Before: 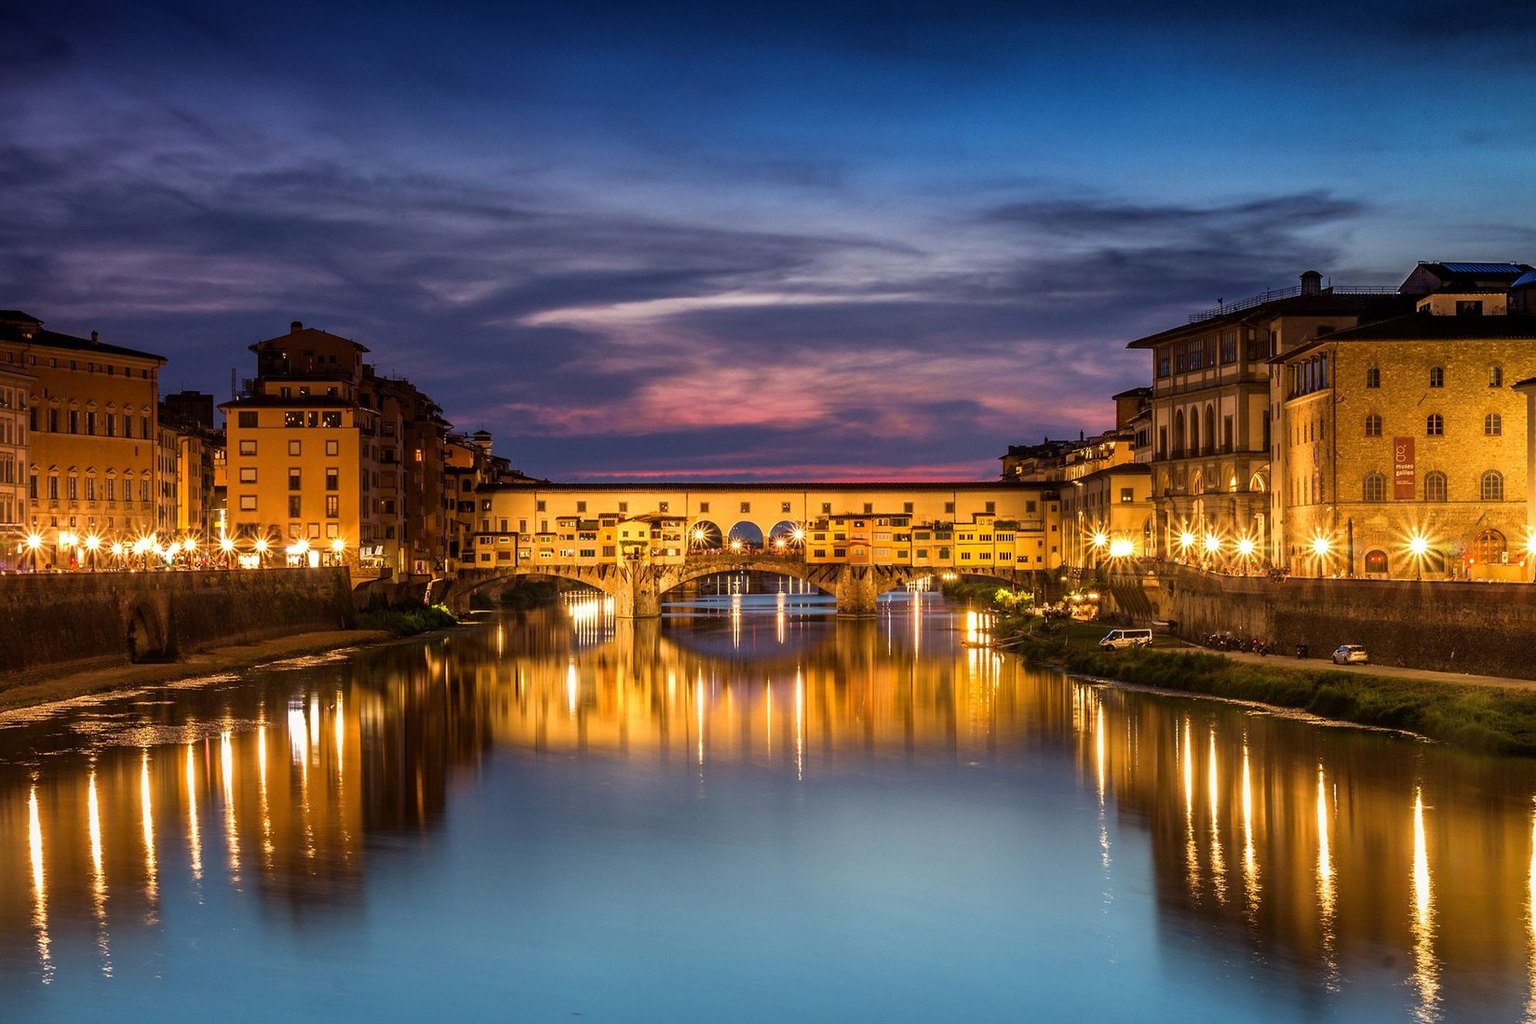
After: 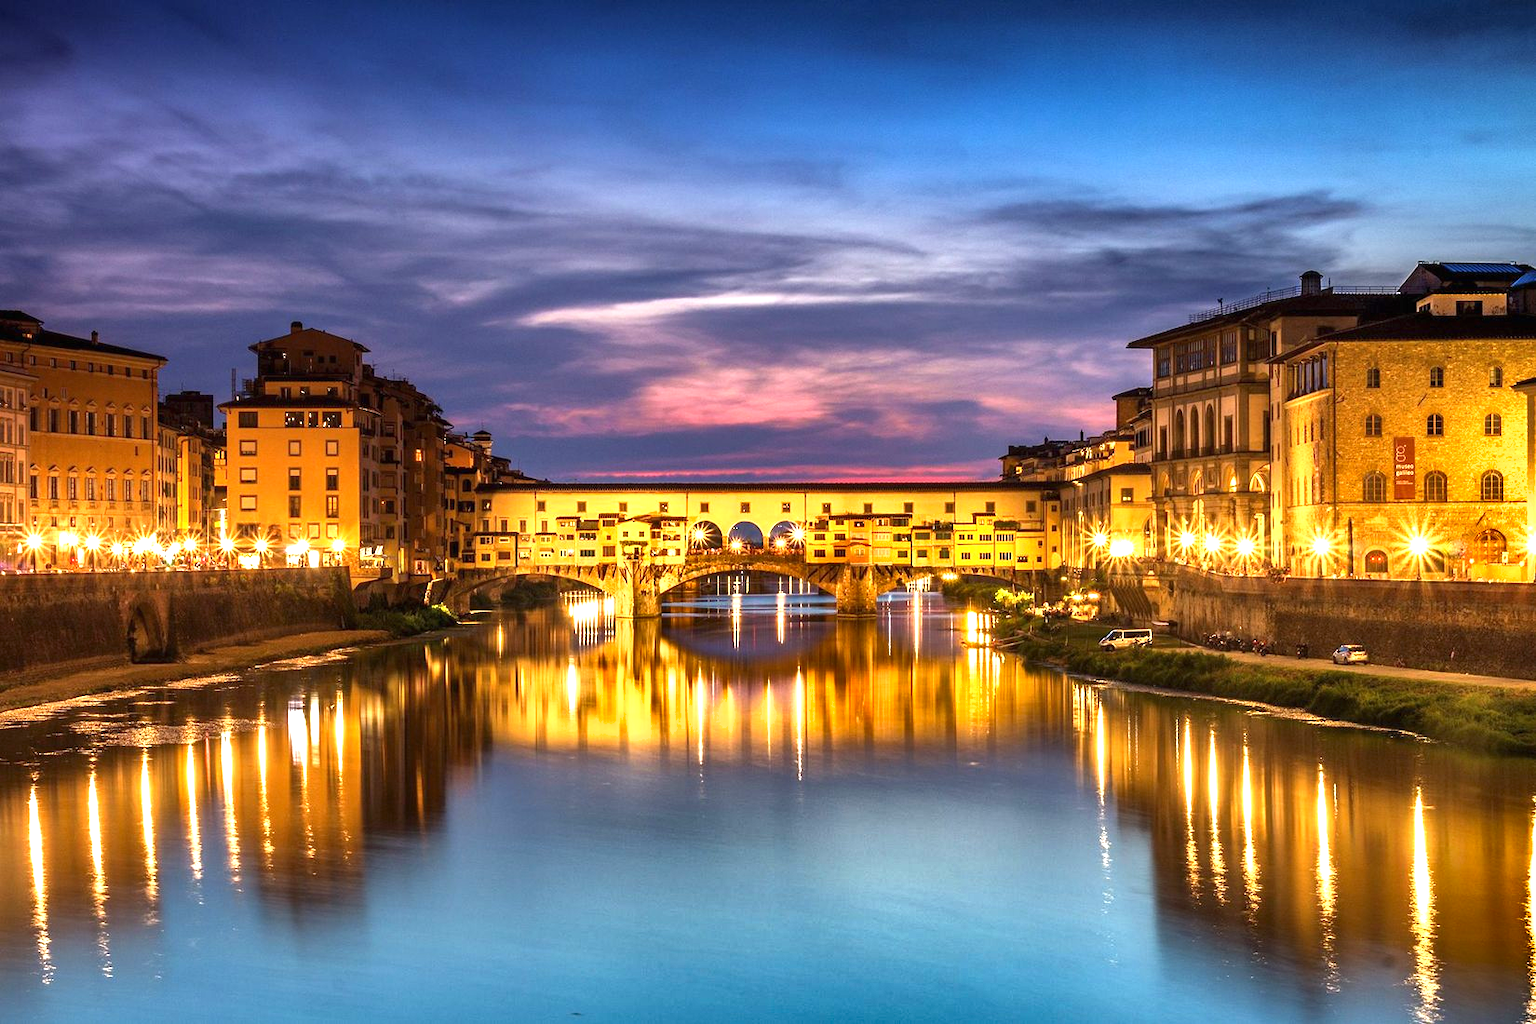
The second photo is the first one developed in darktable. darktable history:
exposure: black level correction 0, exposure 1.107 EV, compensate highlight preservation false
shadows and highlights: shadows 20.89, highlights -80.77, soften with gaussian
